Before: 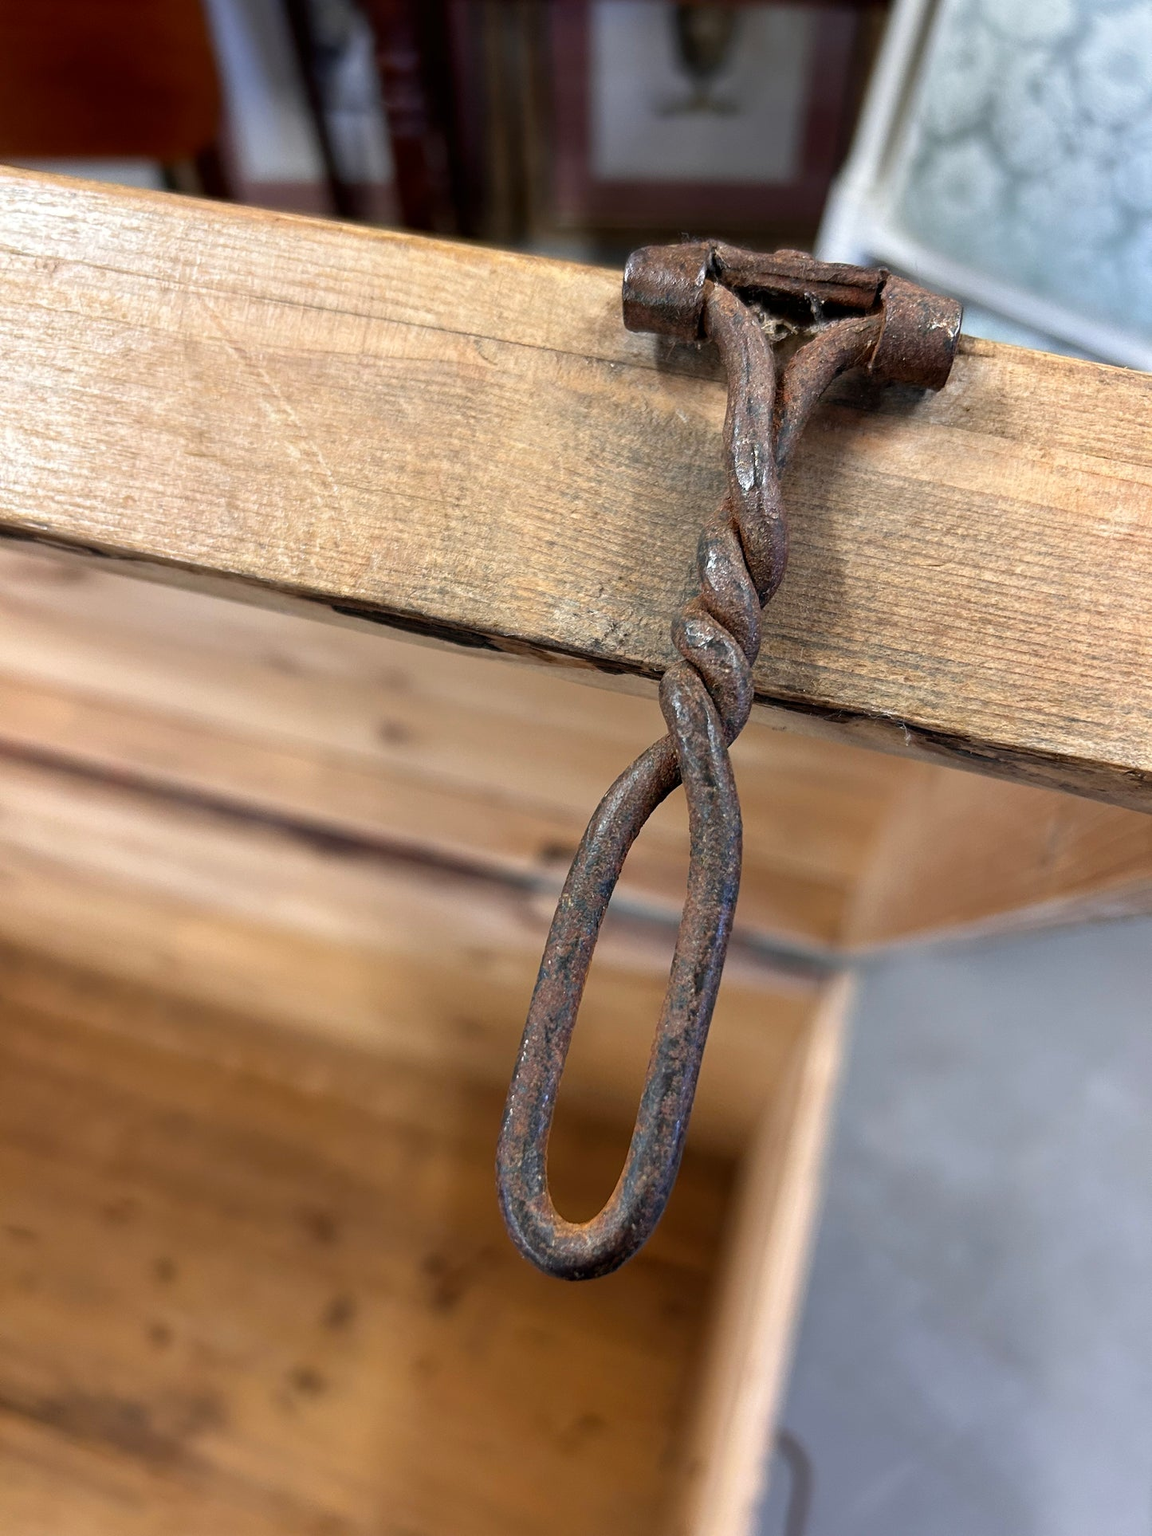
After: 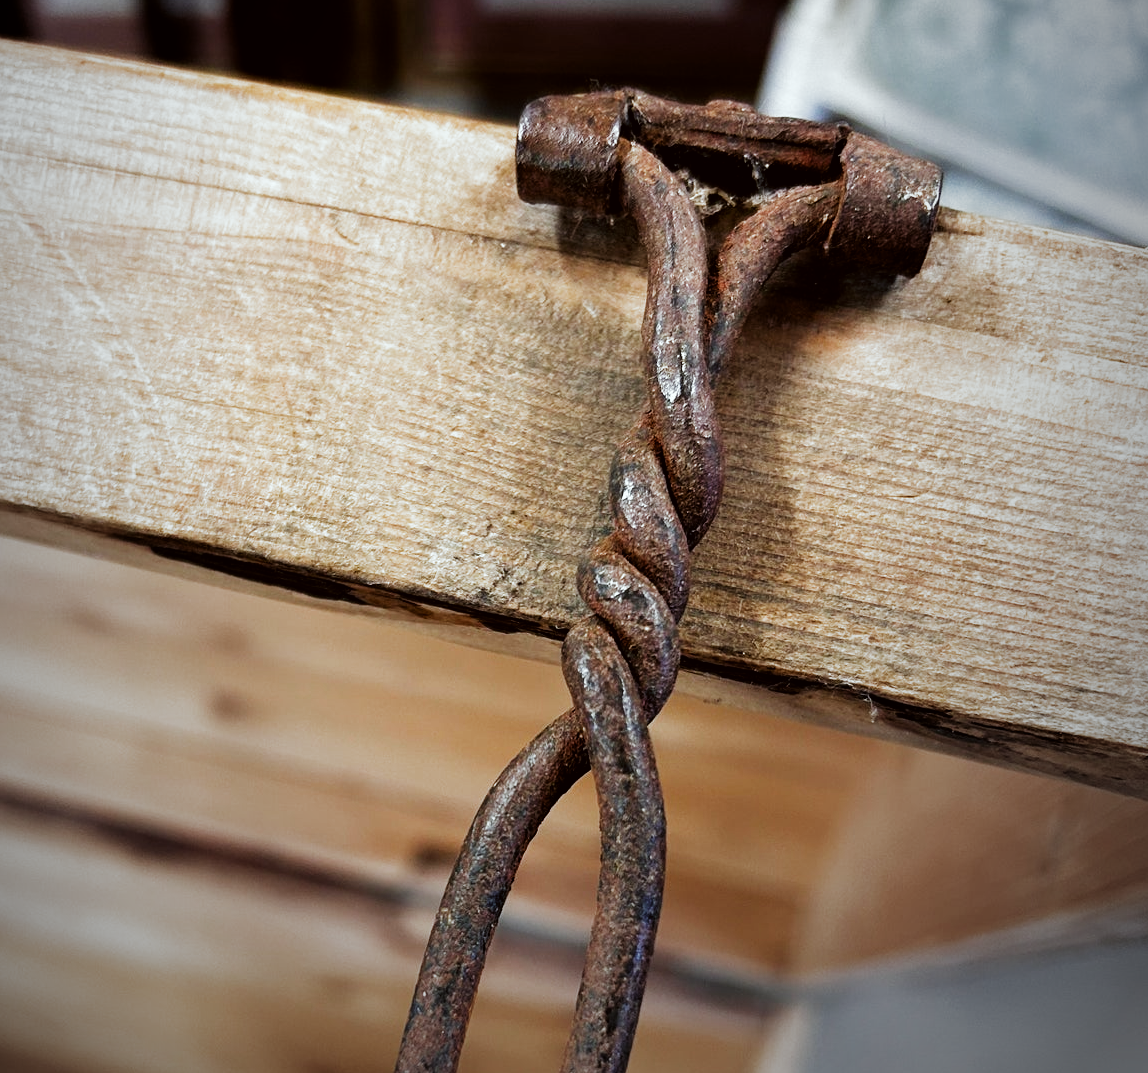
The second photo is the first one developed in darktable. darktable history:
crop: left 18.38%, top 11.092%, right 2.134%, bottom 33.217%
color correction: highlights a* -2.73, highlights b* -2.09, shadows a* 2.41, shadows b* 2.73
filmic rgb: black relative exposure -6.43 EV, white relative exposure 2.43 EV, threshold 3 EV, hardness 5.27, latitude 0.1%, contrast 1.425, highlights saturation mix 2%, preserve chrominance no, color science v5 (2021), contrast in shadows safe, contrast in highlights safe, enable highlight reconstruction true
vignetting: fall-off start 72.14%, fall-off radius 108.07%, brightness -0.713, saturation -0.488, center (-0.054, -0.359), width/height ratio 0.729
